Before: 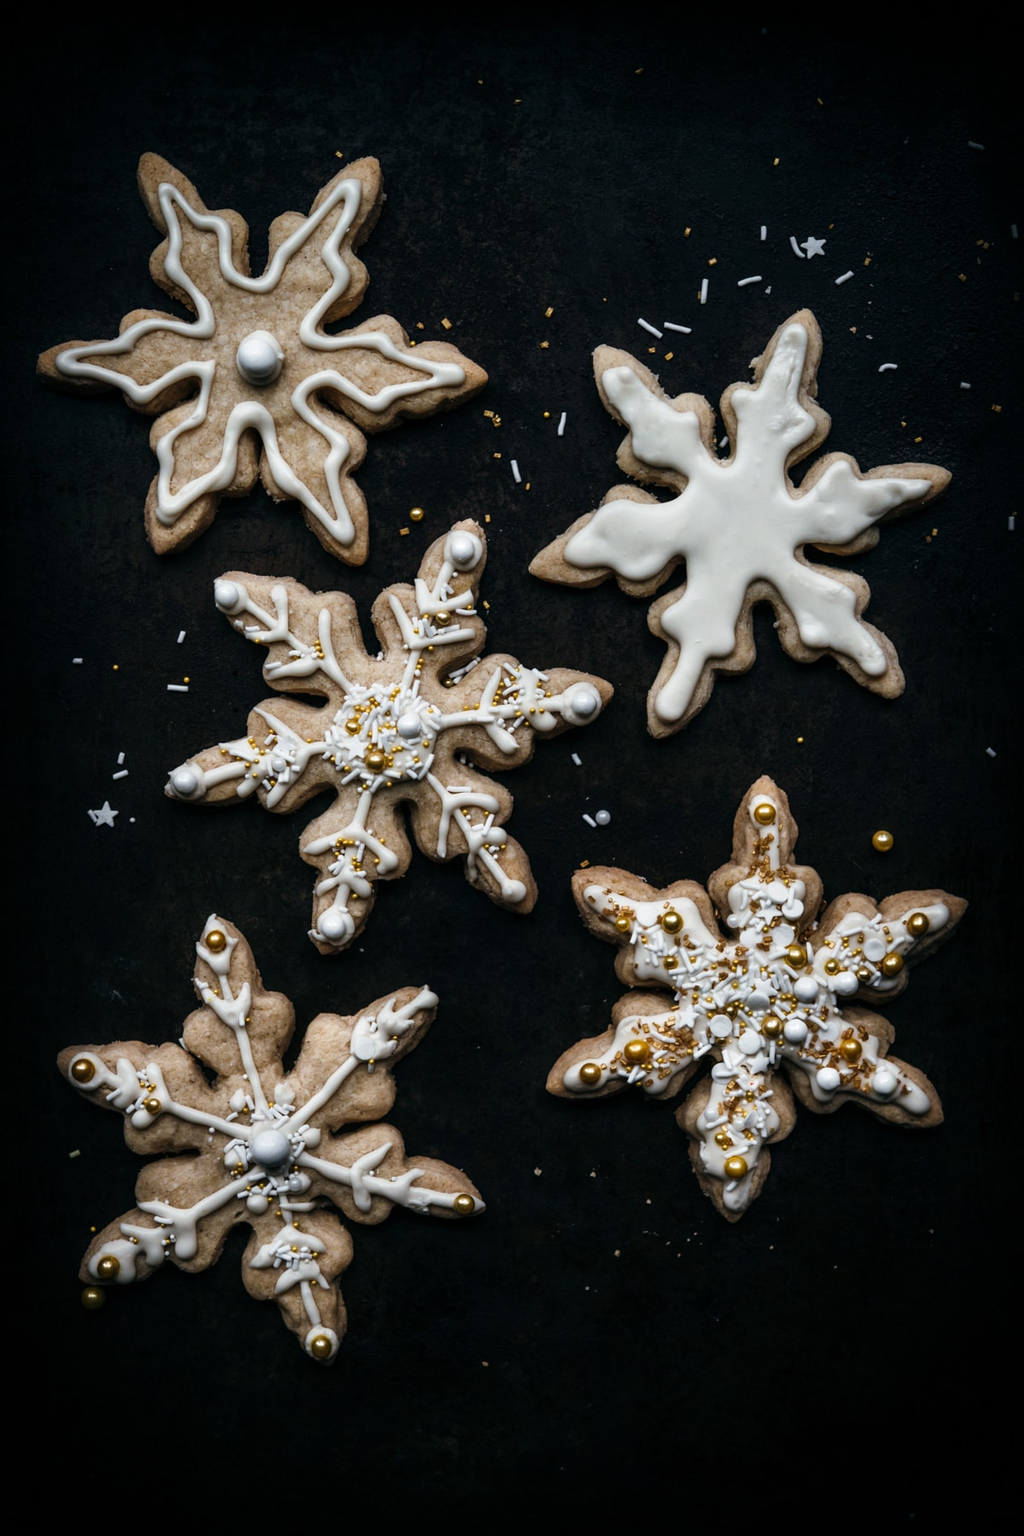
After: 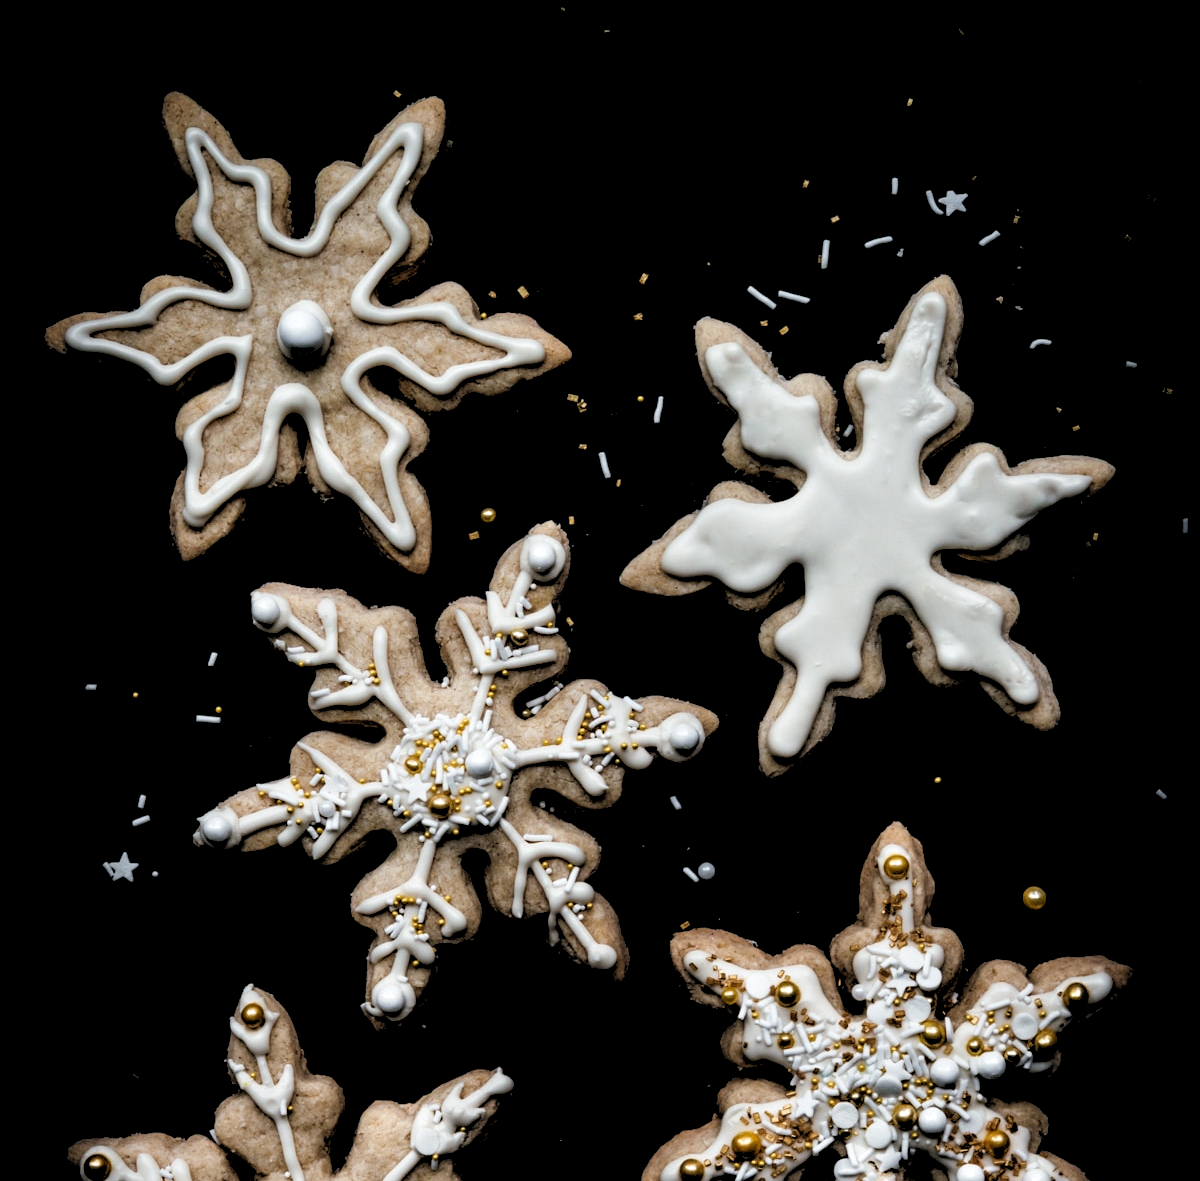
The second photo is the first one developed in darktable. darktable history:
rgb levels: levels [[0.029, 0.461, 0.922], [0, 0.5, 1], [0, 0.5, 1]]
crop and rotate: top 4.848%, bottom 29.503%
